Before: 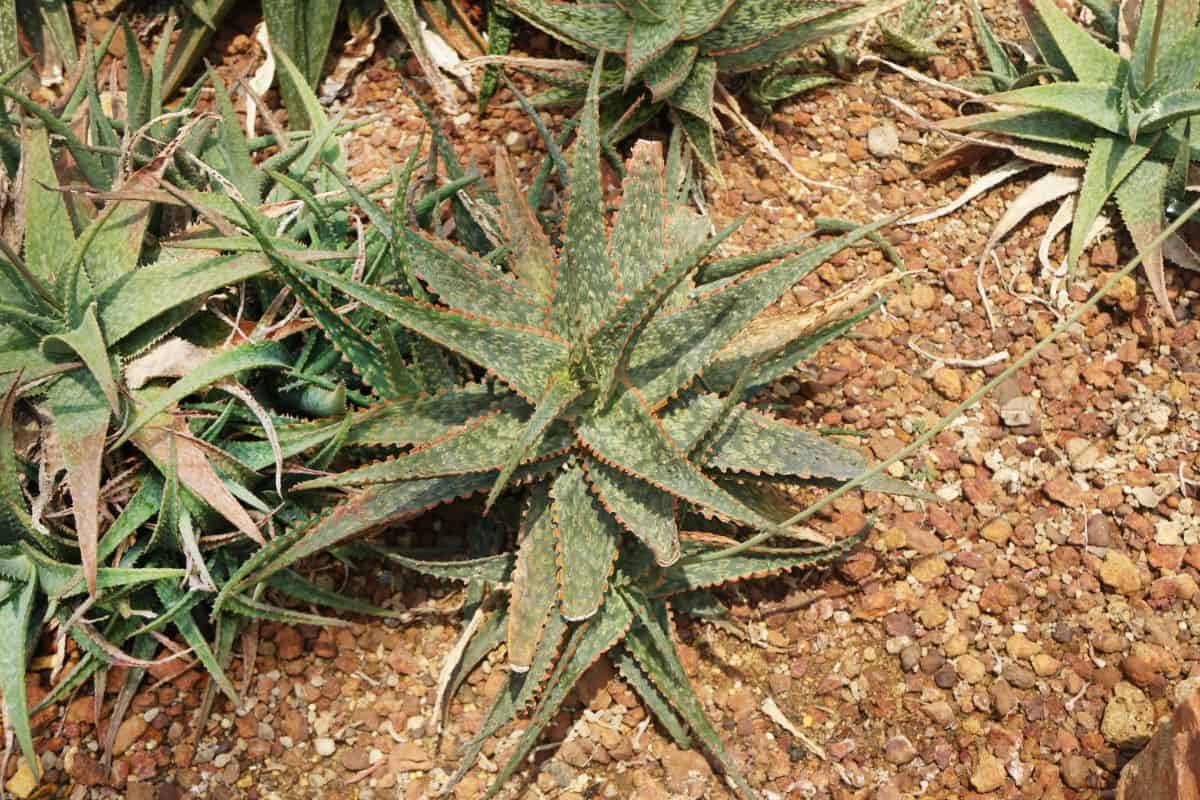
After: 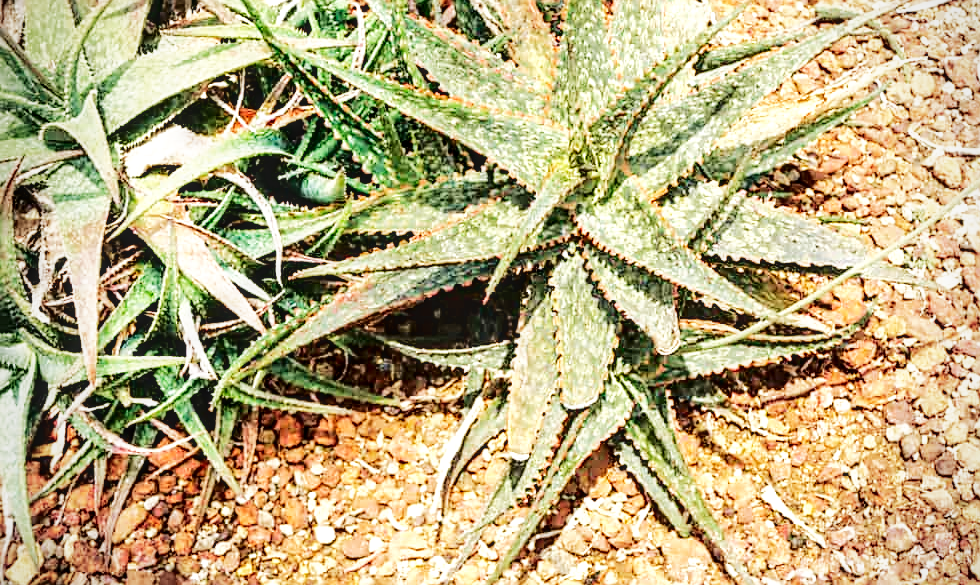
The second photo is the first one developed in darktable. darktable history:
local contrast: detail 150%
sharpen: on, module defaults
base curve: curves: ch0 [(0, 0) (0.007, 0.004) (0.027, 0.03) (0.046, 0.07) (0.207, 0.54) (0.442, 0.872) (0.673, 0.972) (1, 1)], preserve colors none
tone curve: curves: ch0 [(0, 0) (0.003, 0.064) (0.011, 0.065) (0.025, 0.061) (0.044, 0.068) (0.069, 0.083) (0.1, 0.102) (0.136, 0.126) (0.177, 0.172) (0.224, 0.225) (0.277, 0.306) (0.335, 0.397) (0.399, 0.483) (0.468, 0.56) (0.543, 0.634) (0.623, 0.708) (0.709, 0.77) (0.801, 0.832) (0.898, 0.899) (1, 1)], color space Lab, independent channels
crop: top 26.57%, right 18.016%
vignetting: fall-off start 74.08%, fall-off radius 66.5%
